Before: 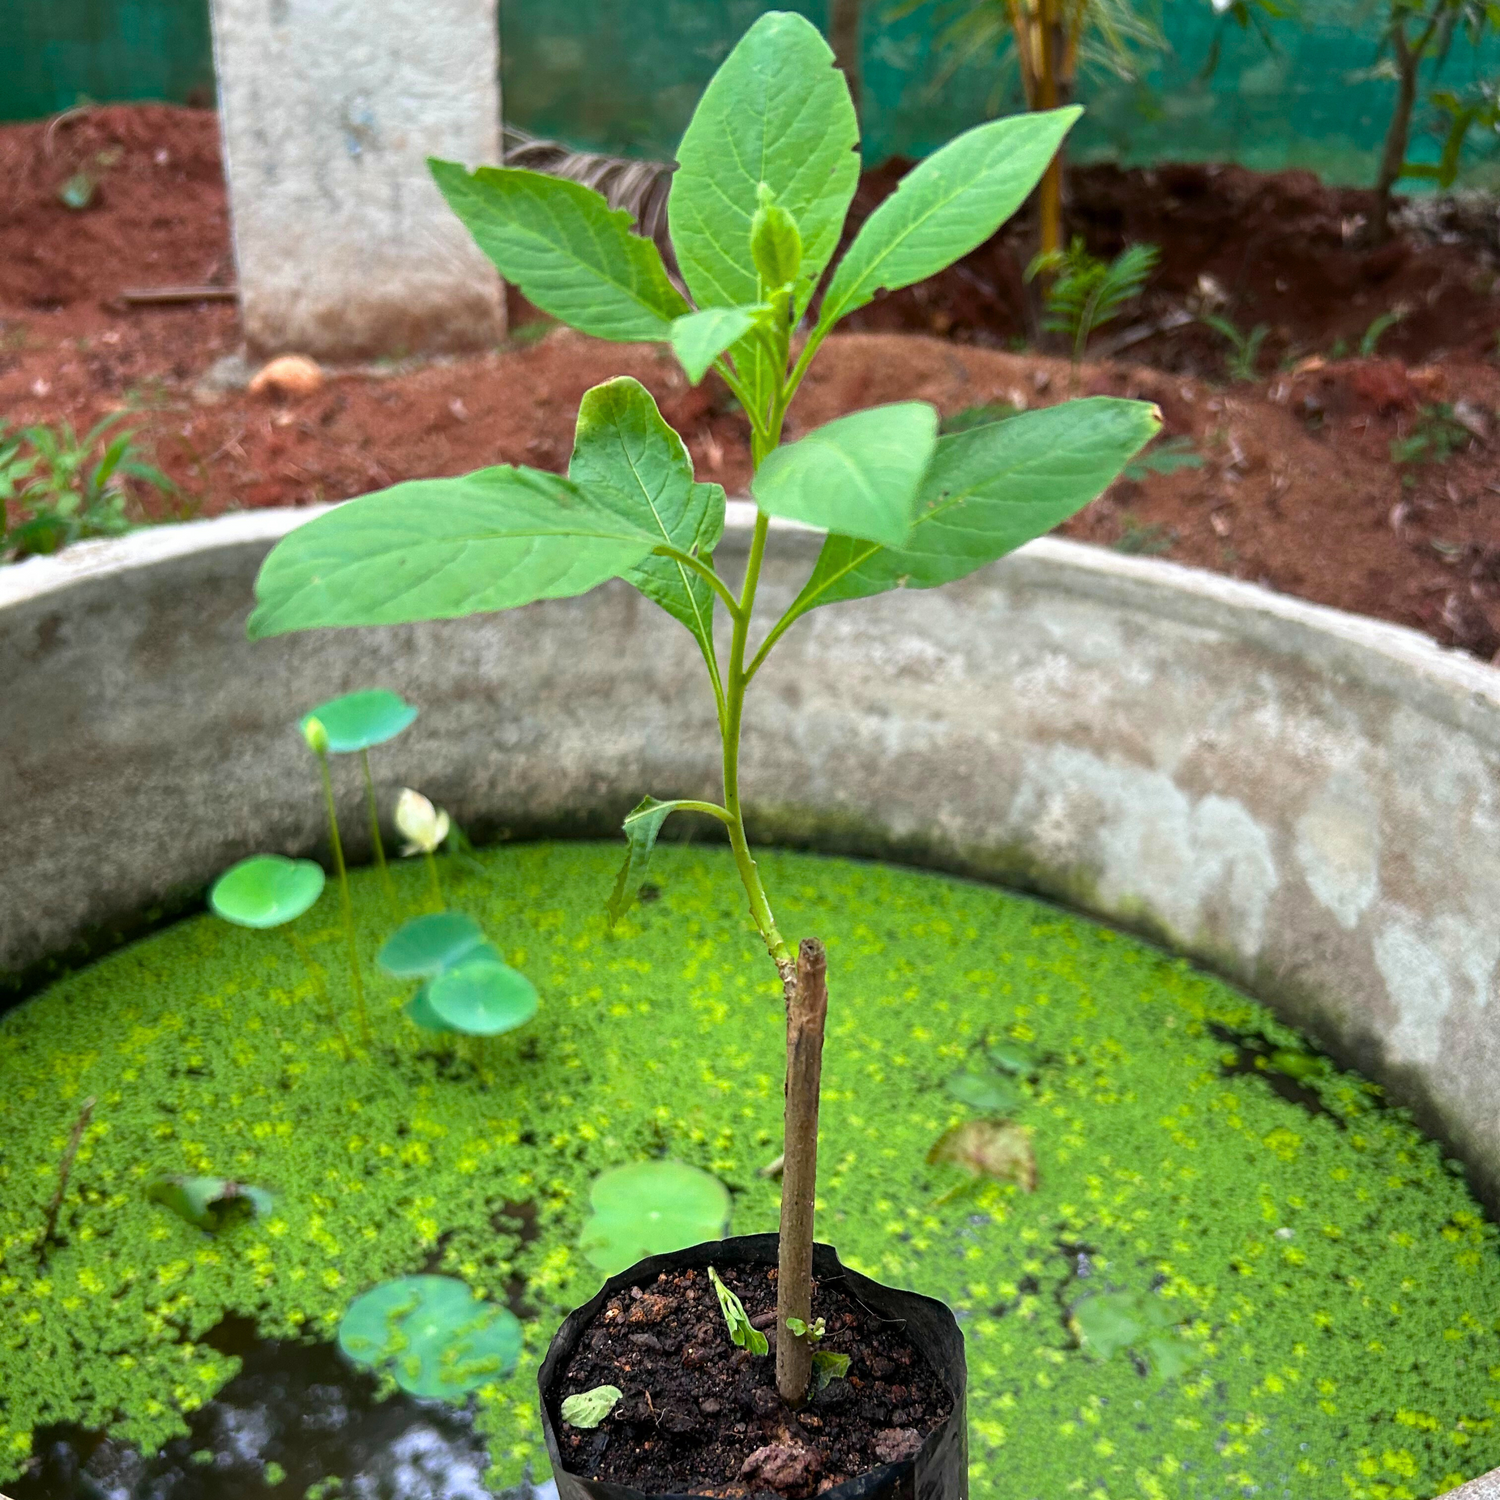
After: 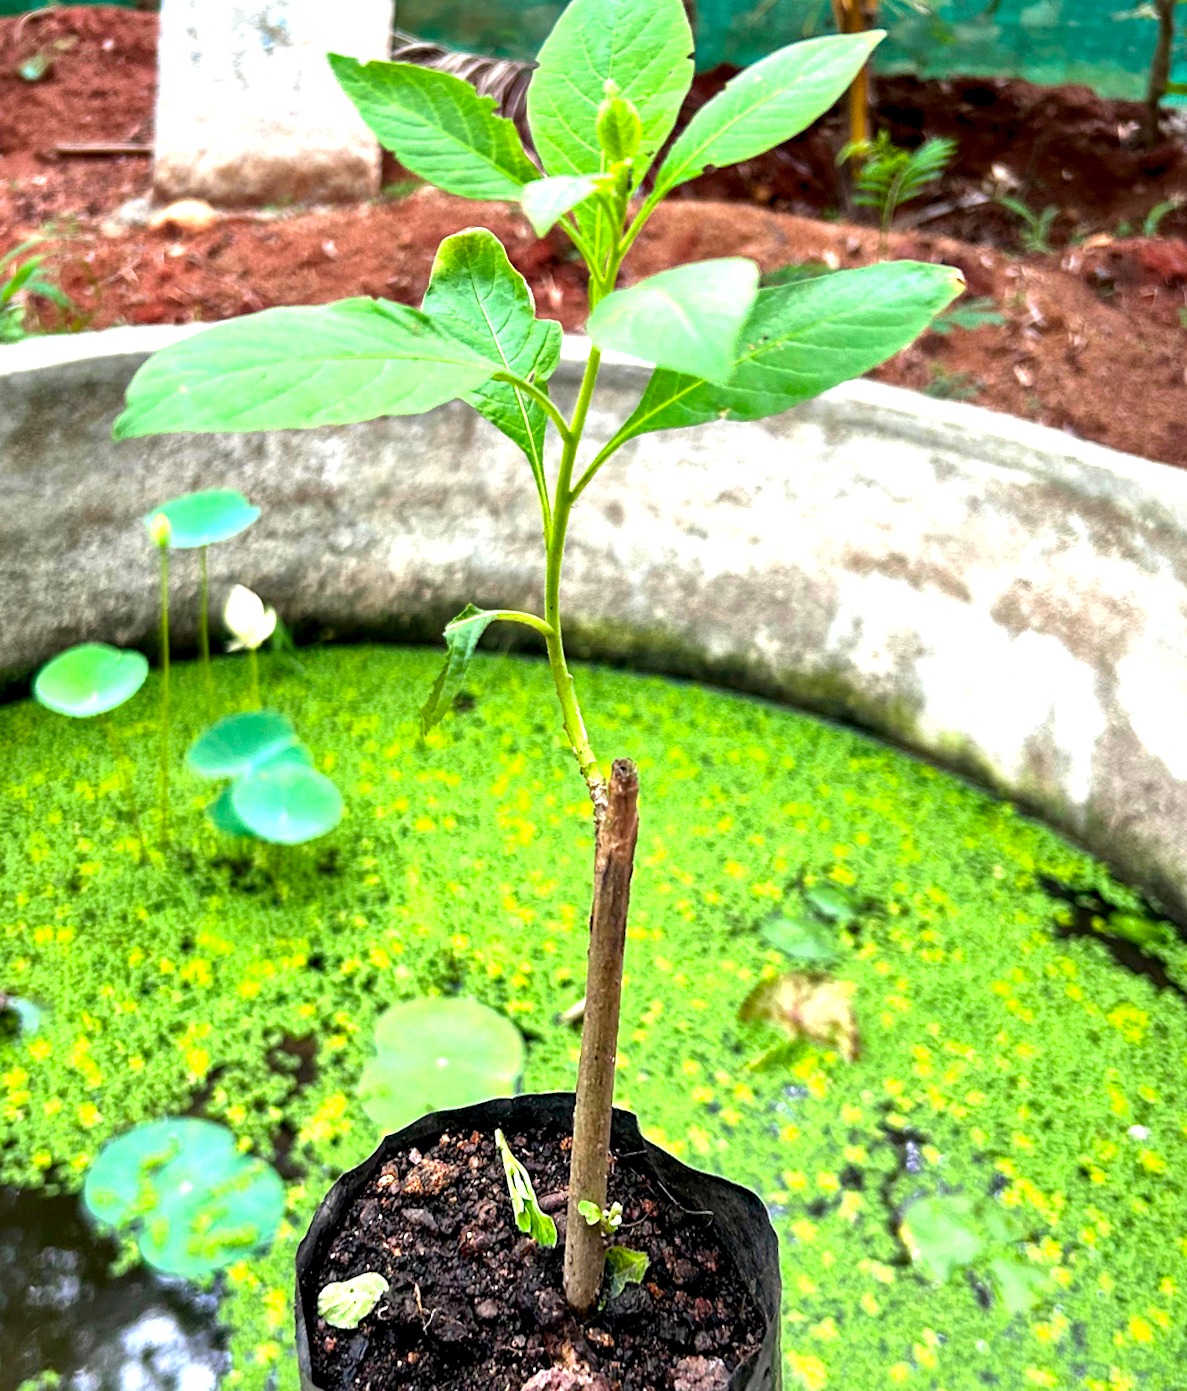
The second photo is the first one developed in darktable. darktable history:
exposure: black level correction 0.001, exposure 0.955 EV, compensate exposure bias true, compensate highlight preservation false
local contrast: mode bilateral grid, contrast 20, coarseness 50, detail 144%, midtone range 0.2
crop and rotate: angle -2.38°
contrast brightness saturation: contrast 0.04, saturation 0.07
contrast equalizer: octaves 7, y [[0.6 ×6], [0.55 ×6], [0 ×6], [0 ×6], [0 ×6]], mix 0.53
rotate and perspective: rotation 0.72°, lens shift (vertical) -0.352, lens shift (horizontal) -0.051, crop left 0.152, crop right 0.859, crop top 0.019, crop bottom 0.964
